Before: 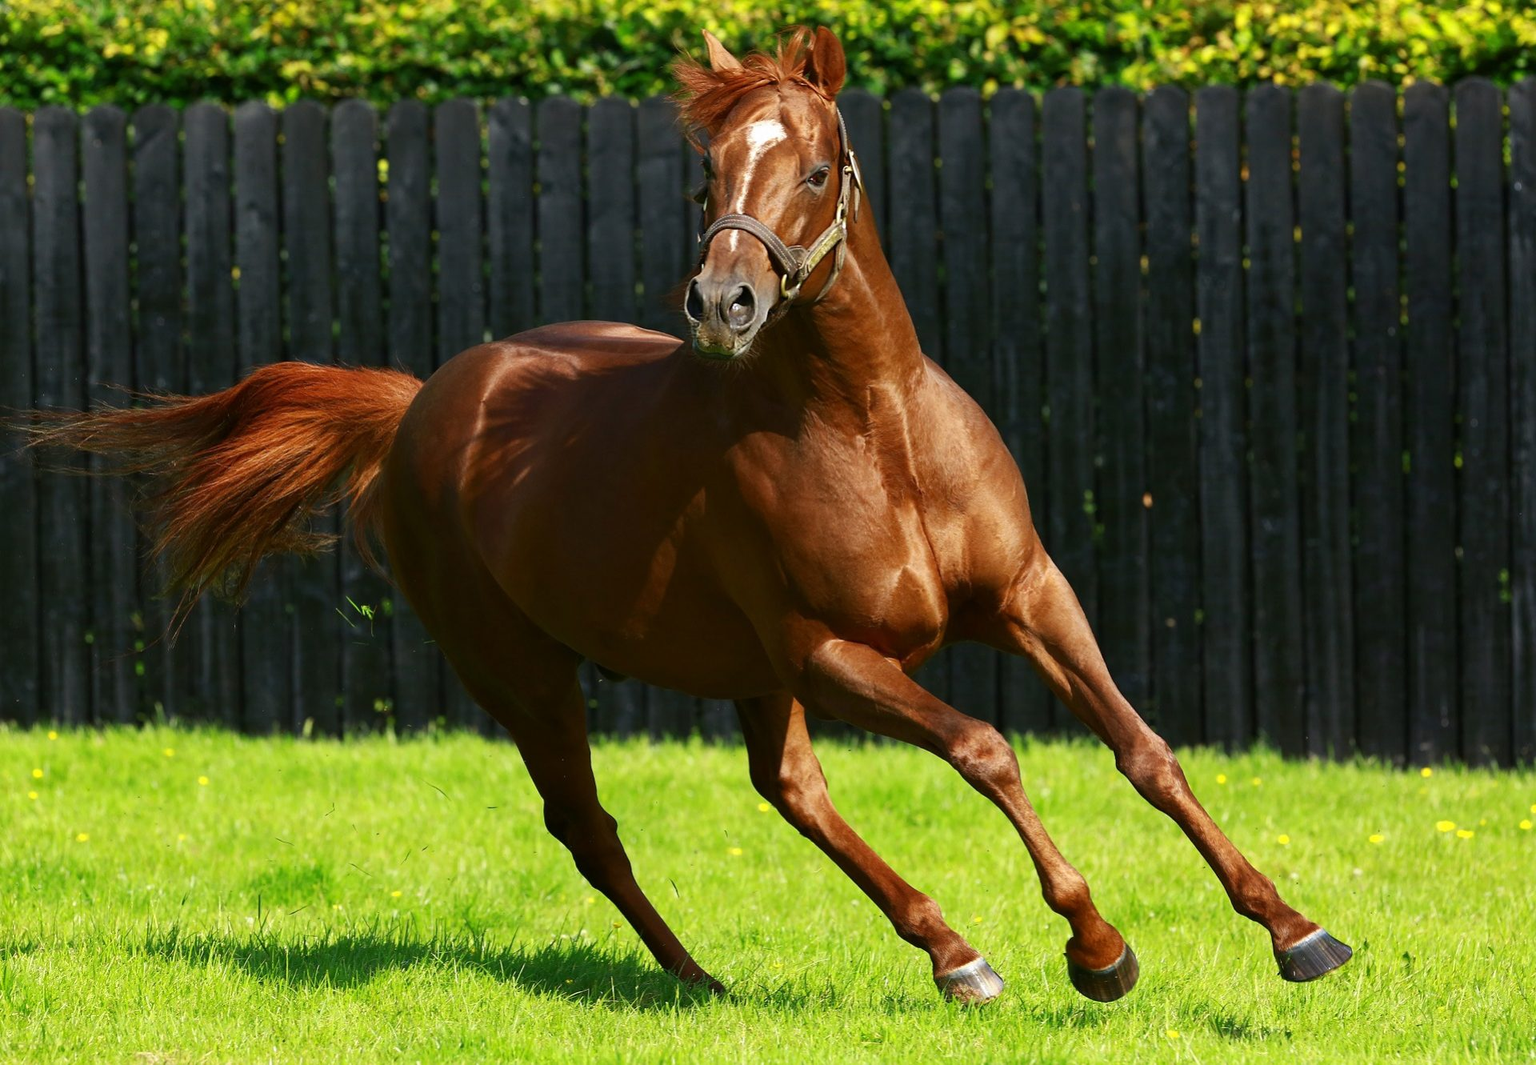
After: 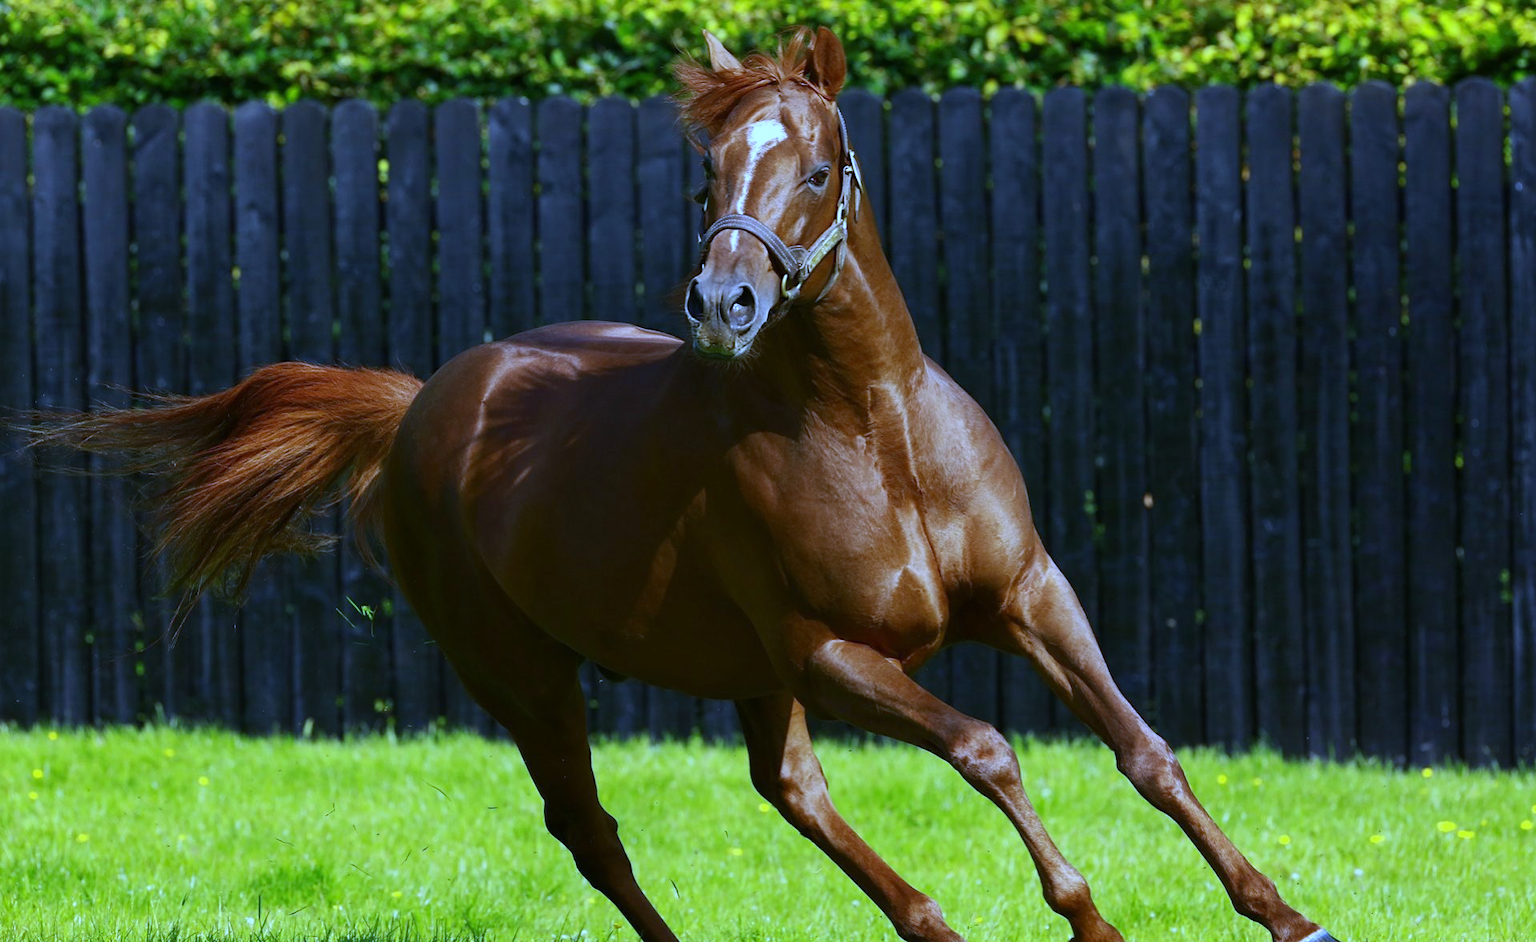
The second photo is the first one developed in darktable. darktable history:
crop and rotate: top 0%, bottom 11.49%
white balance: red 0.766, blue 1.537
